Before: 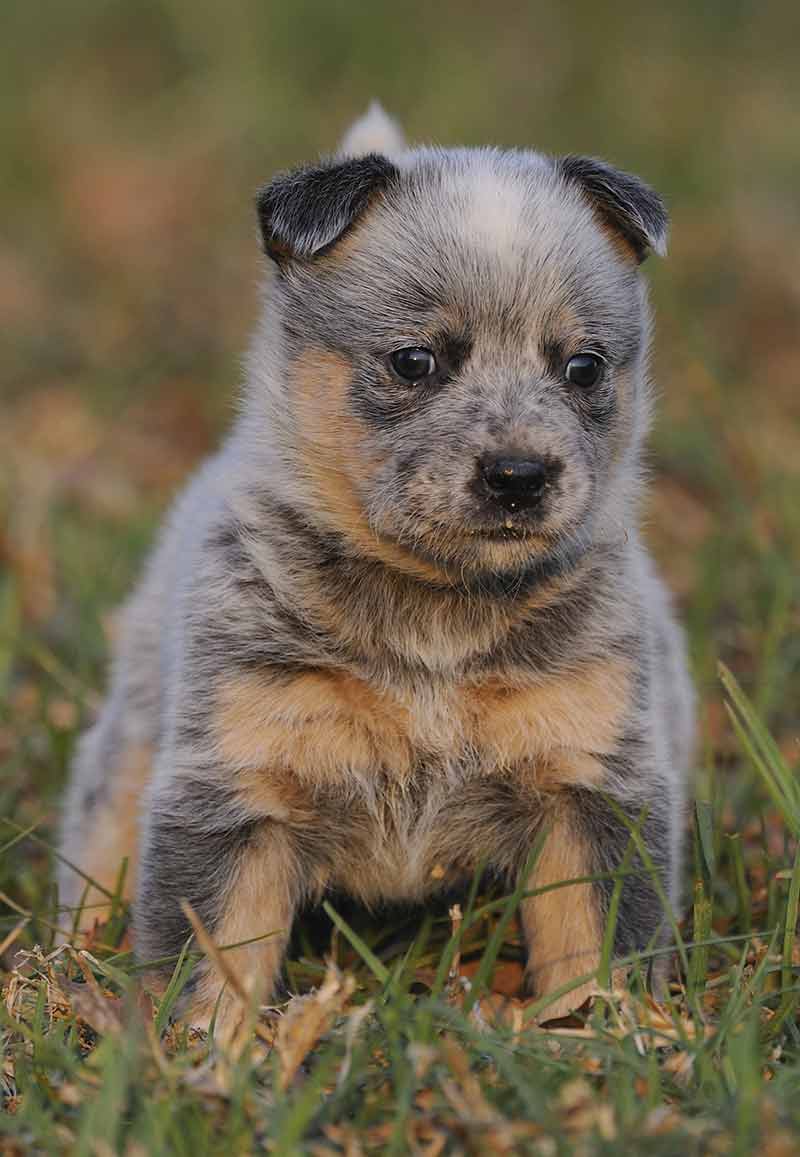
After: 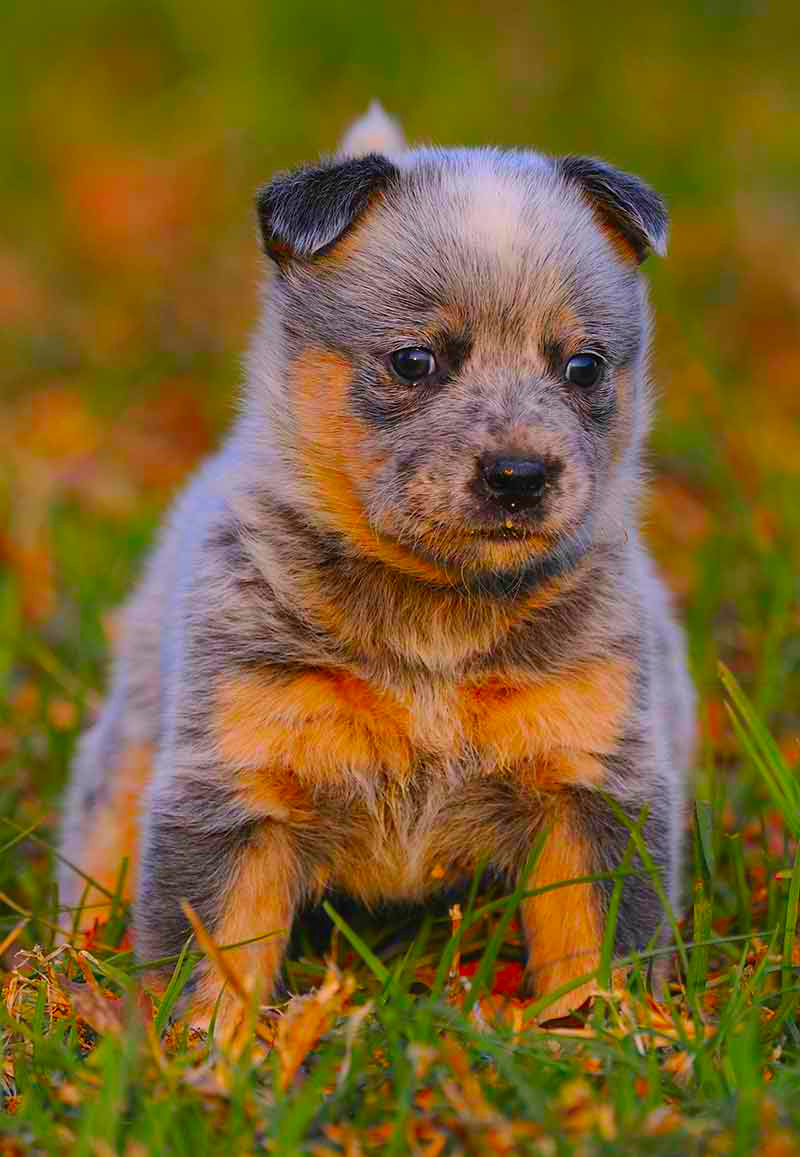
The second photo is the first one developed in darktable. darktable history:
color correction: highlights a* 1.55, highlights b* -1.83, saturation 2.53
shadows and highlights: radius 95.2, shadows -14.17, white point adjustment 0.182, highlights 31.96, compress 48.49%, soften with gaussian
